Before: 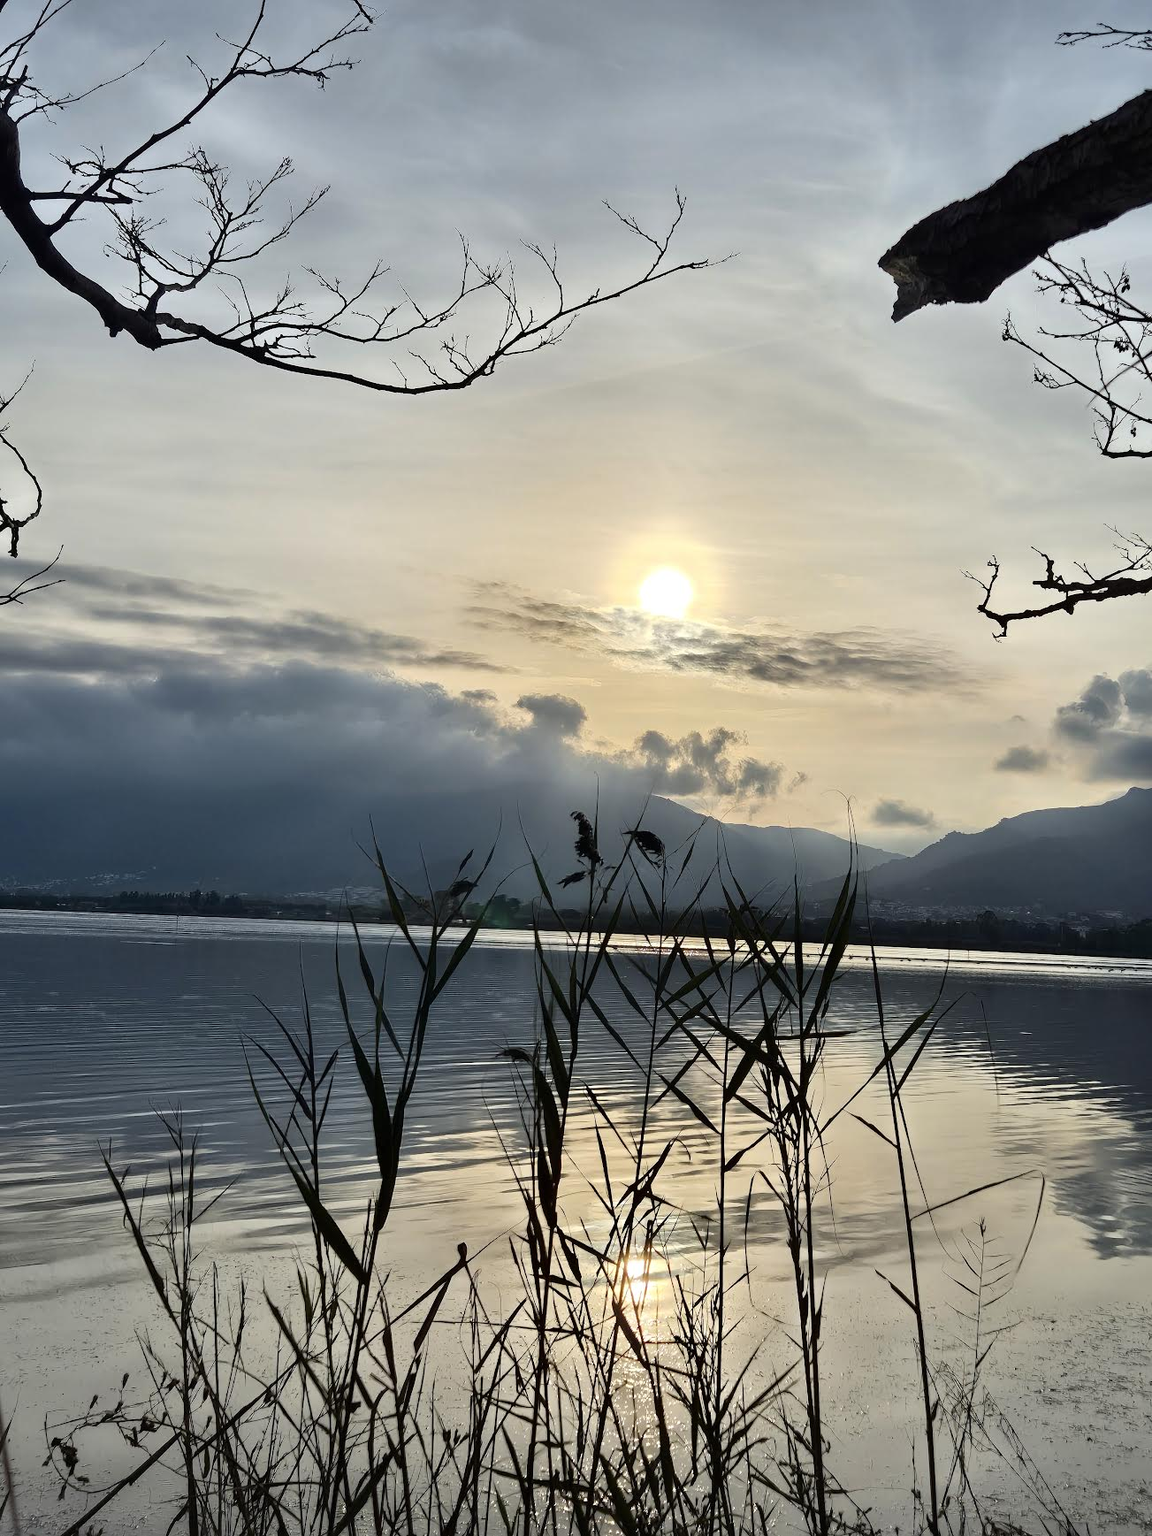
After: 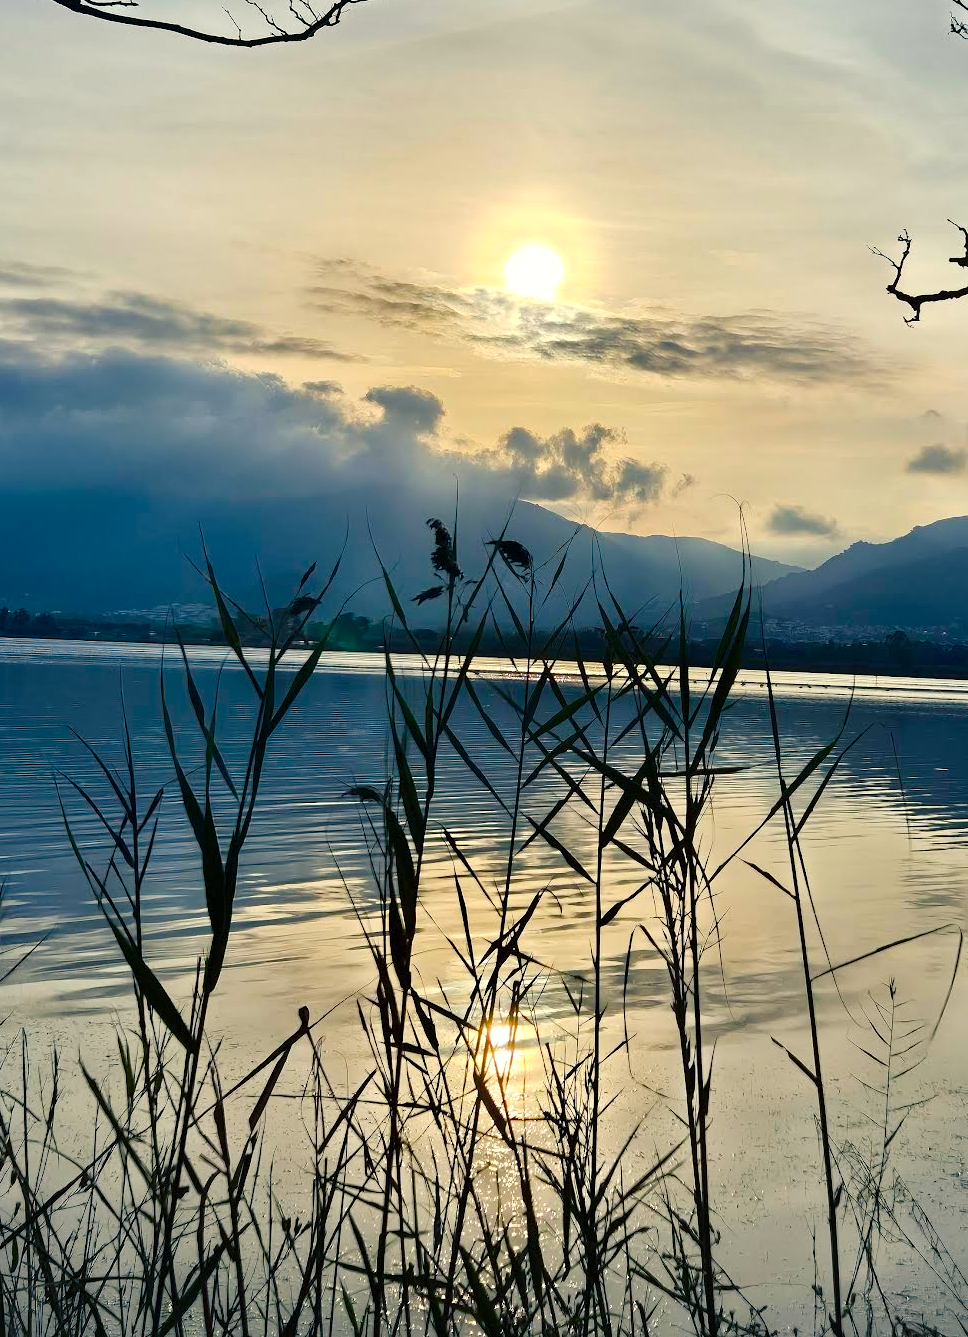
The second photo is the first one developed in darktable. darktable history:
color balance rgb: shadows lift › chroma 7.498%, shadows lift › hue 244.04°, highlights gain › luminance 6.861%, highlights gain › chroma 1.896%, highlights gain › hue 87.28°, perceptual saturation grading › global saturation 34.791%, perceptual saturation grading › highlights -25.705%, perceptual saturation grading › shadows 49.459%
crop: left 16.835%, top 23.009%, right 8.751%
